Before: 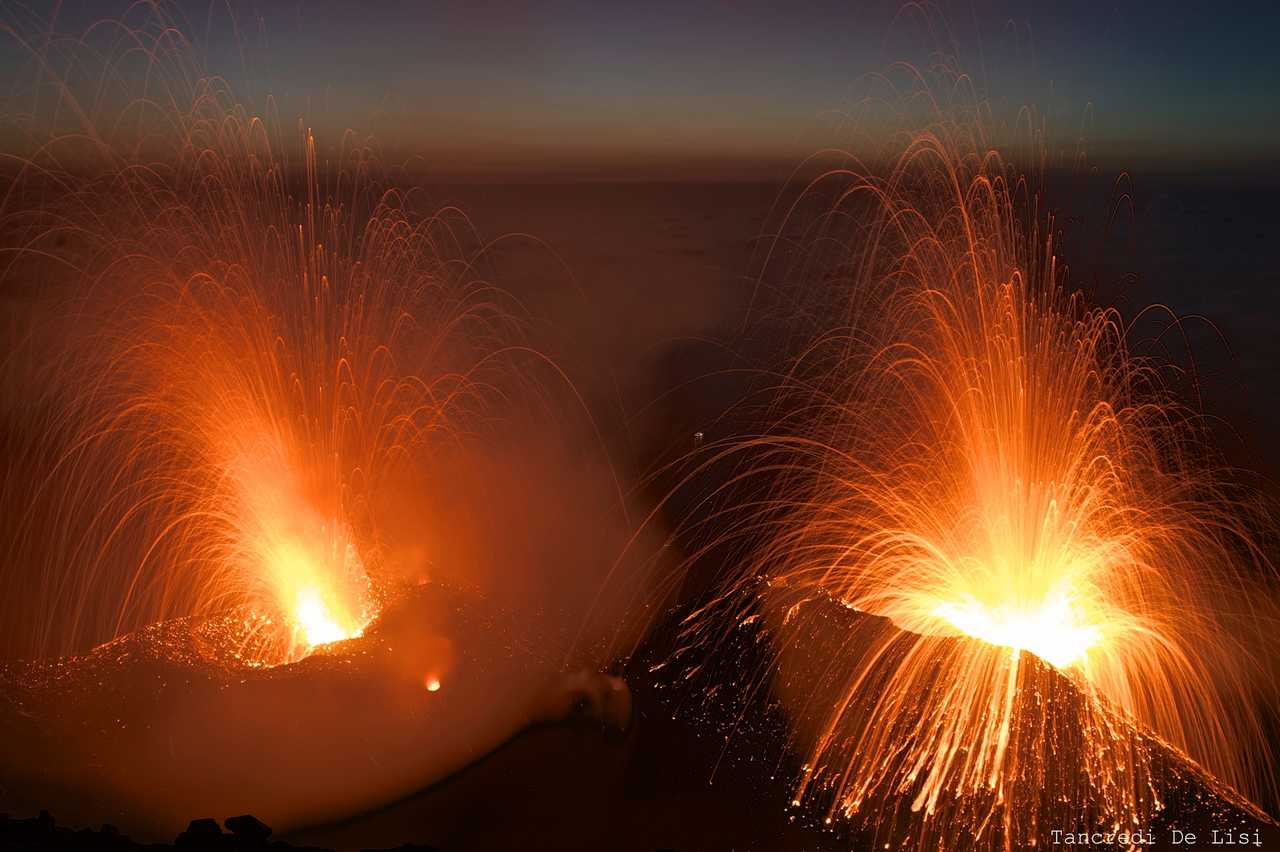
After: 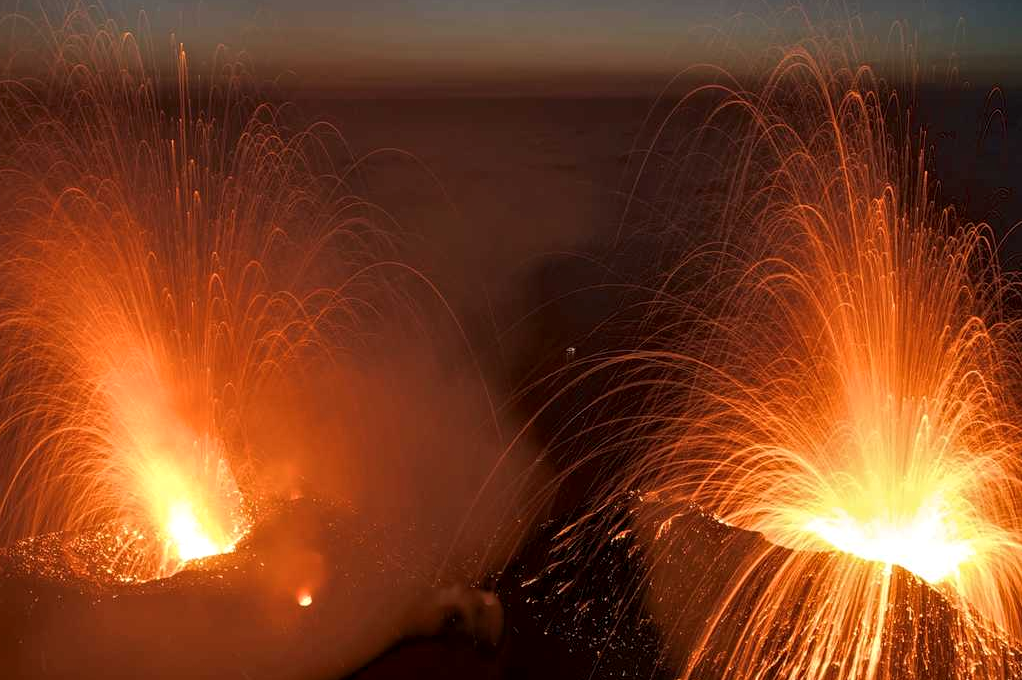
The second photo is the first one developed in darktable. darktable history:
local contrast: on, module defaults
crop and rotate: left 10.071%, top 10.071%, right 10.02%, bottom 10.02%
